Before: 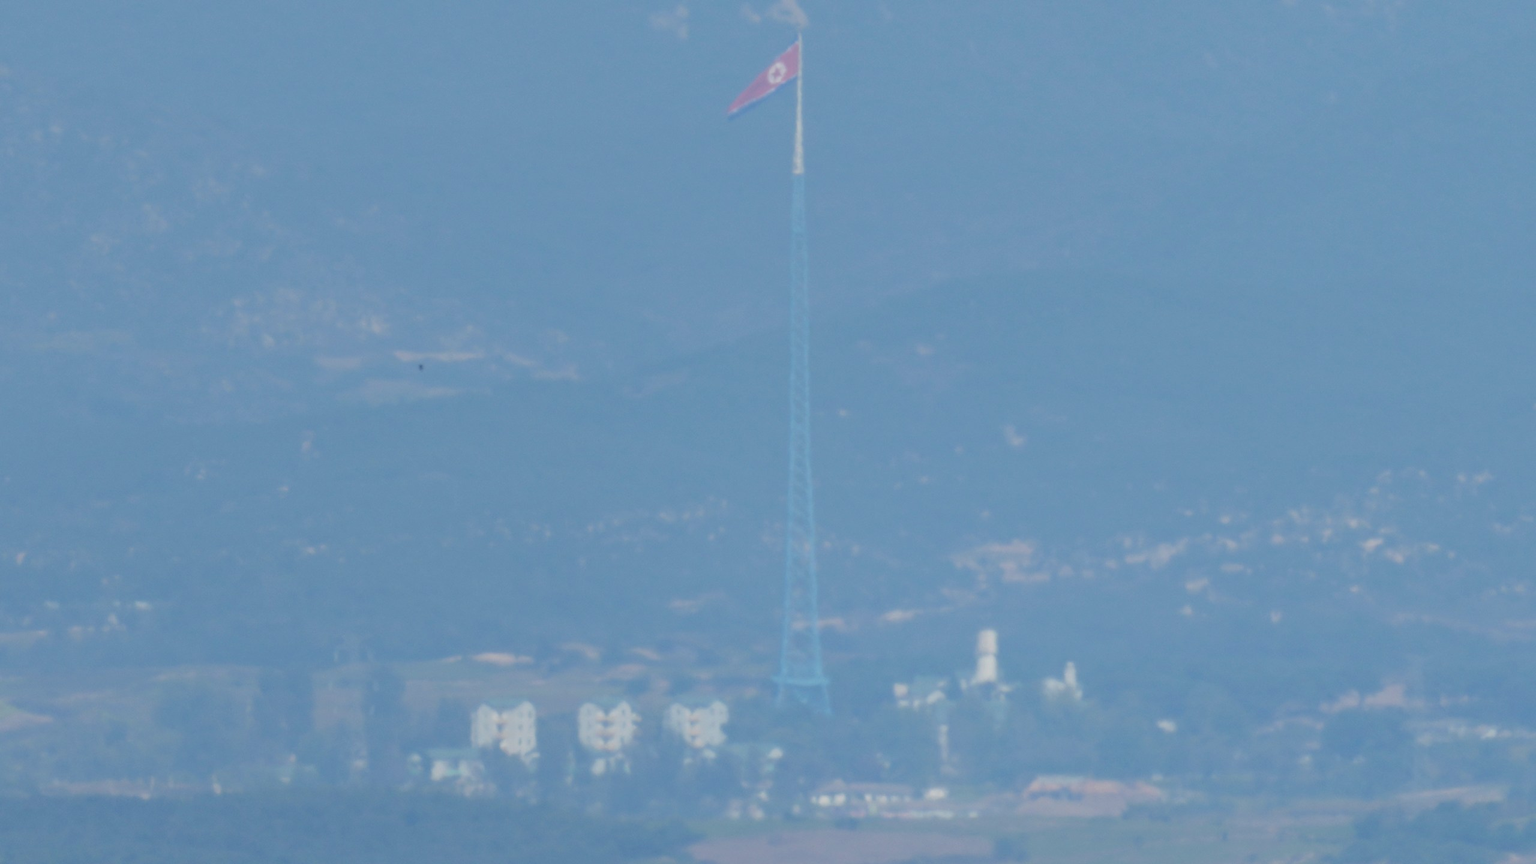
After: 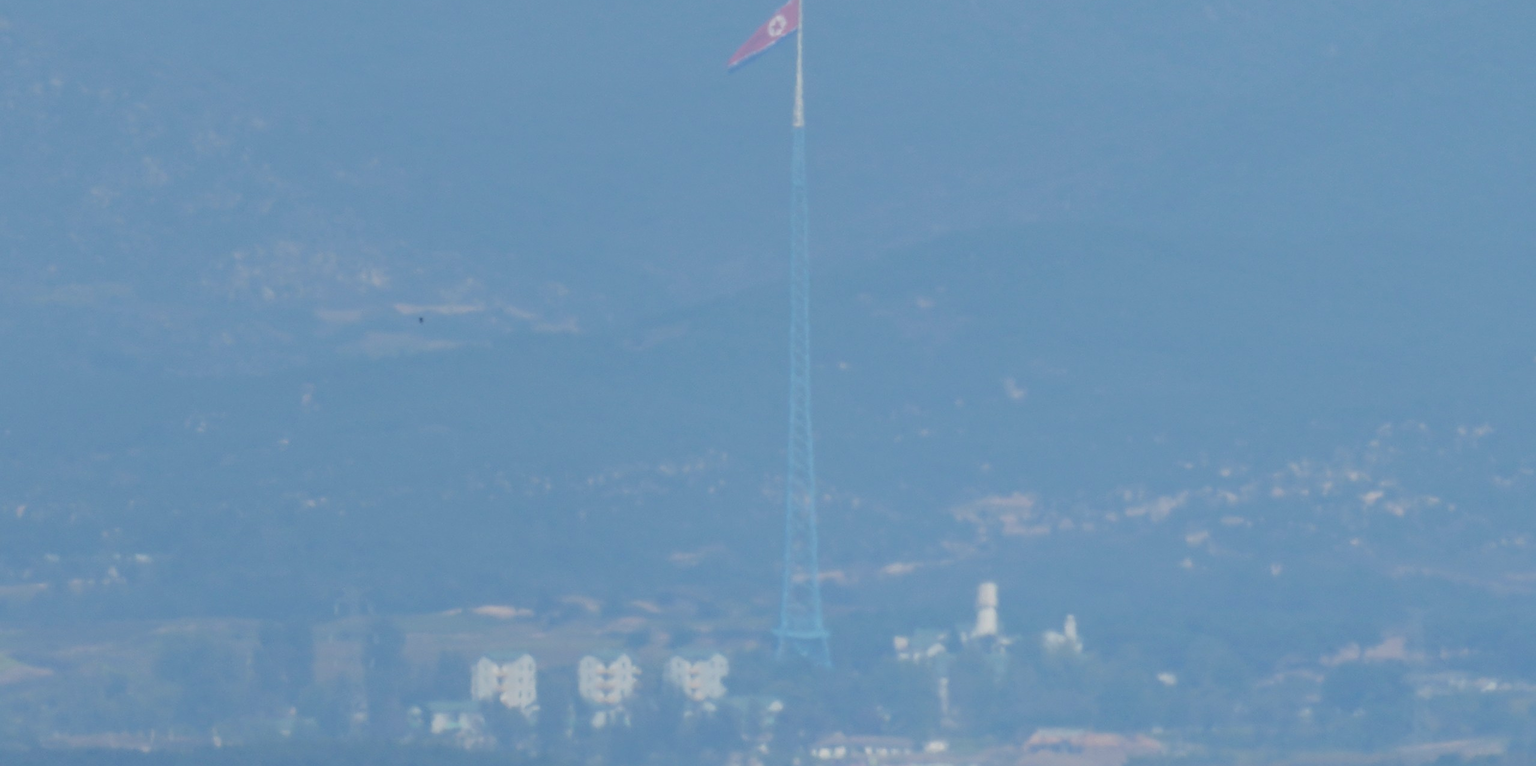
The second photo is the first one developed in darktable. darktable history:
sharpen: on, module defaults
crop and rotate: top 5.526%, bottom 5.75%
